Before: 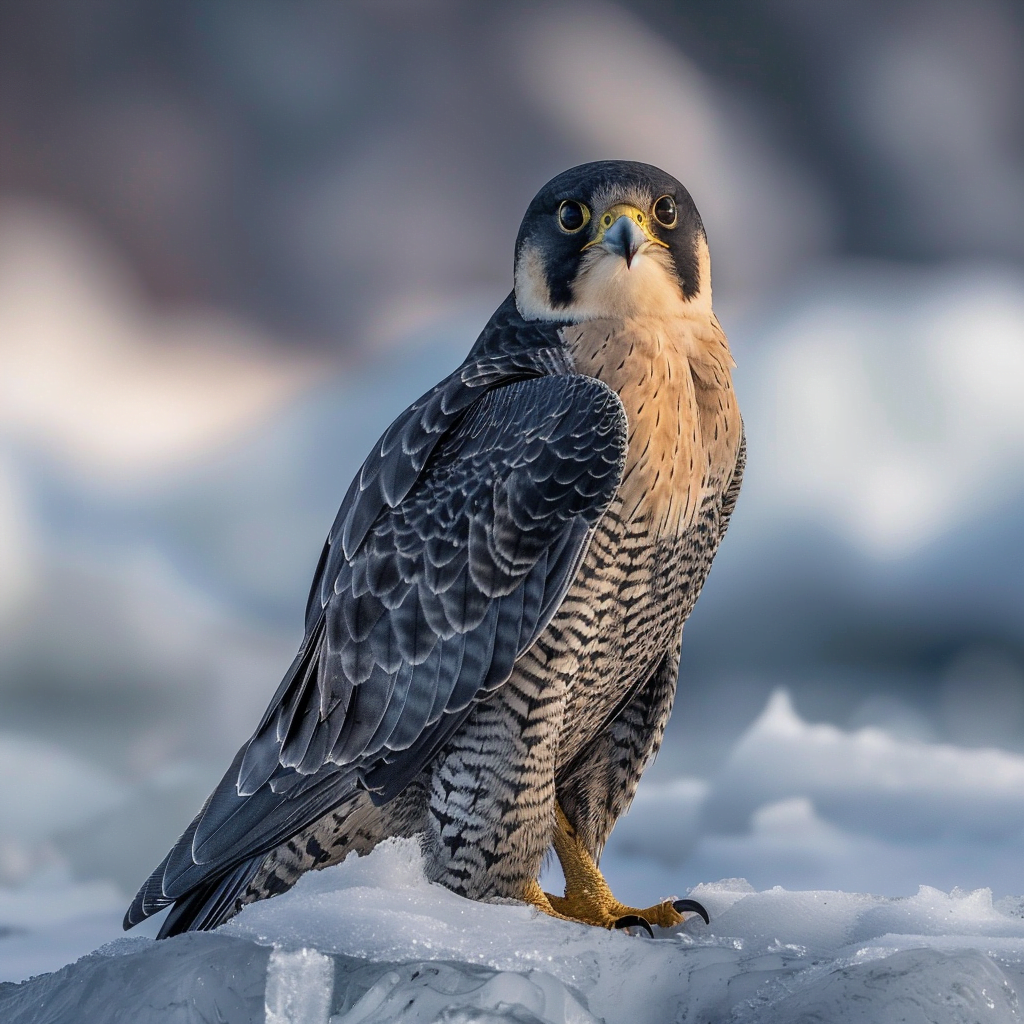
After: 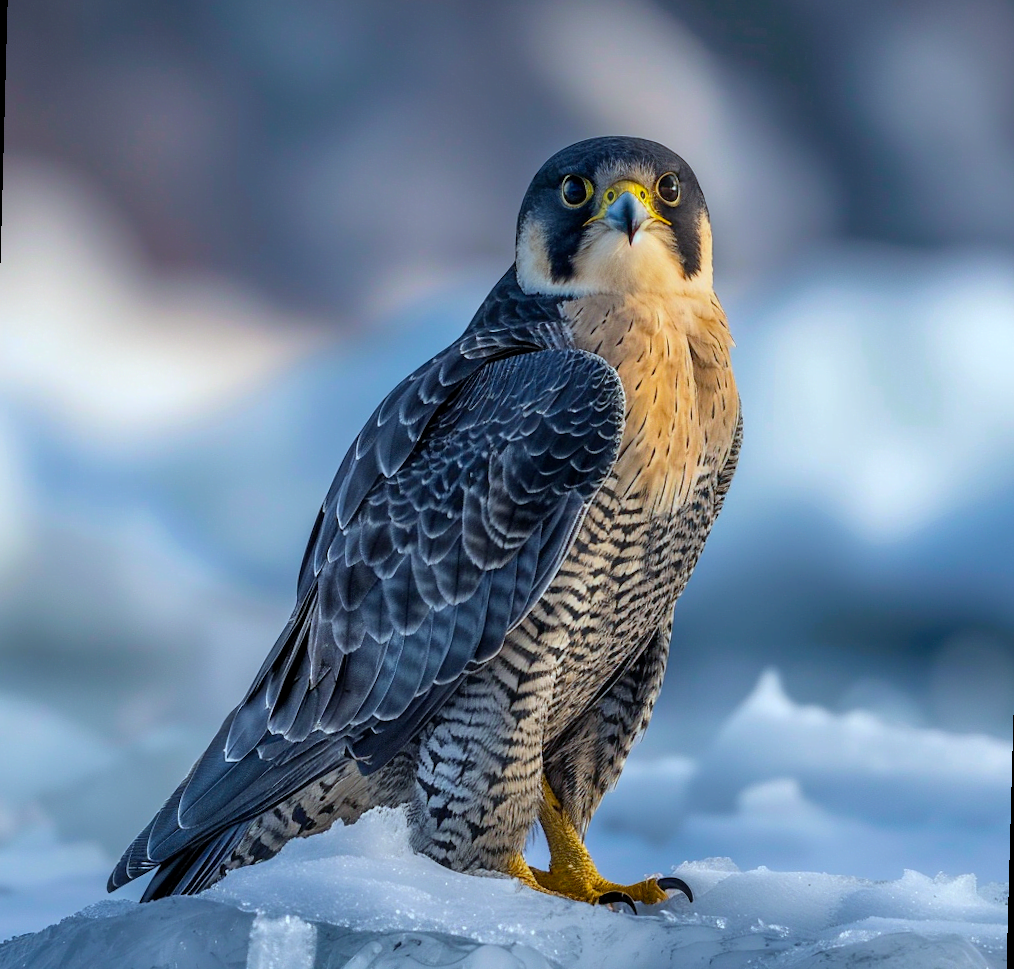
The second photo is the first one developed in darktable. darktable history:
exposure: black level correction 0.001, exposure 0.14 EV, compensate highlight preservation false
rotate and perspective: rotation 1.57°, crop left 0.018, crop right 0.982, crop top 0.039, crop bottom 0.961
white balance: red 0.925, blue 1.046
color balance rgb: perceptual saturation grading › global saturation 30%, global vibrance 20%
